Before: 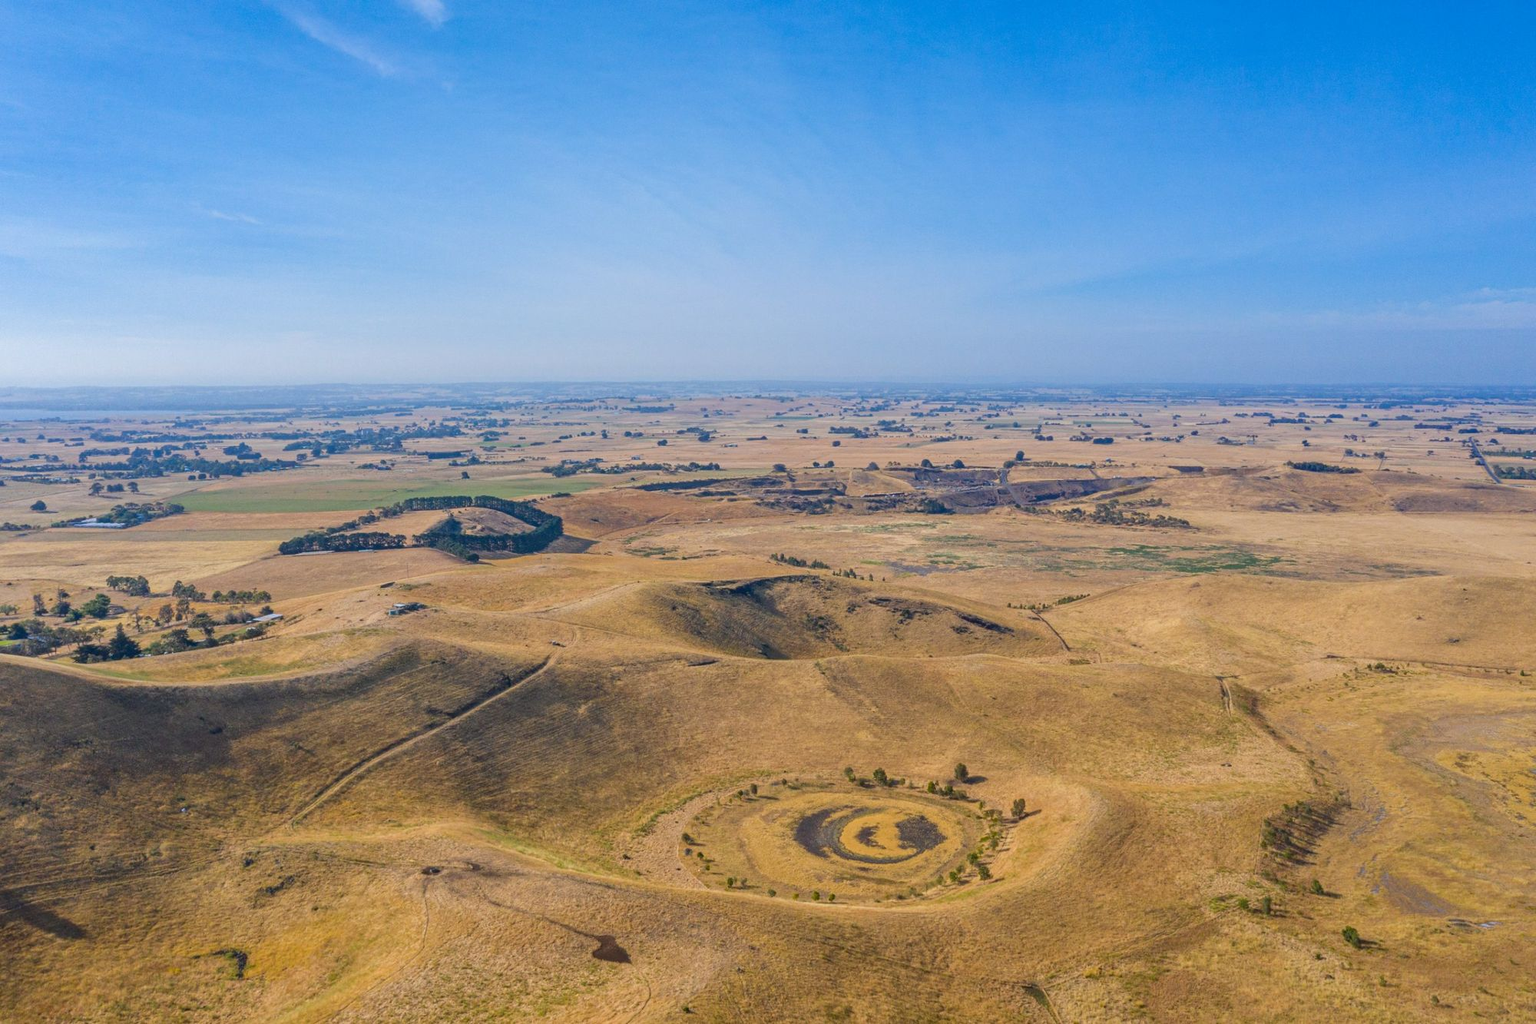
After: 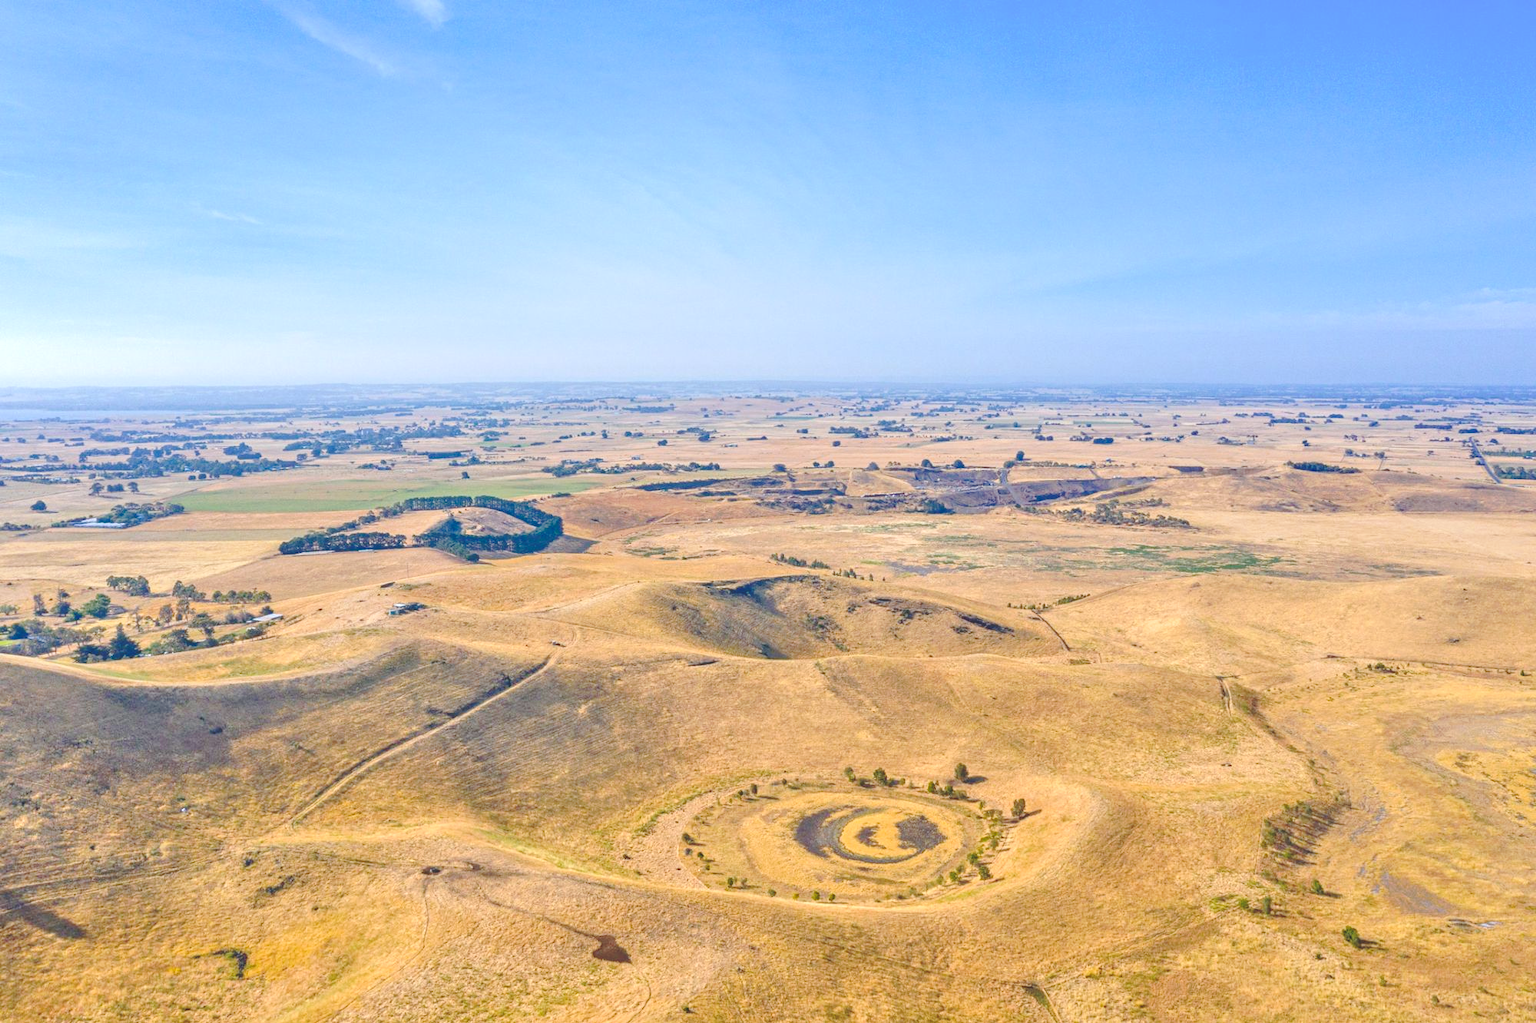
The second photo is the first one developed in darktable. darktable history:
tone equalizer: -7 EV 0.15 EV, -6 EV 0.6 EV, -5 EV 1.15 EV, -4 EV 1.33 EV, -3 EV 1.15 EV, -2 EV 0.6 EV, -1 EV 0.15 EV, mask exposure compensation -0.5 EV
rgb curve: curves: ch0 [(0, 0.186) (0.314, 0.284) (0.775, 0.708) (1, 1)], compensate middle gray true, preserve colors none
exposure: black level correction 0.001, exposure 0.5 EV, compensate exposure bias true, compensate highlight preservation false
tone curve: curves: ch0 [(0, 0) (0.003, 0.002) (0.011, 0.007) (0.025, 0.014) (0.044, 0.023) (0.069, 0.033) (0.1, 0.052) (0.136, 0.081) (0.177, 0.134) (0.224, 0.205) (0.277, 0.296) (0.335, 0.401) (0.399, 0.501) (0.468, 0.589) (0.543, 0.658) (0.623, 0.738) (0.709, 0.804) (0.801, 0.871) (0.898, 0.93) (1, 1)], preserve colors none
